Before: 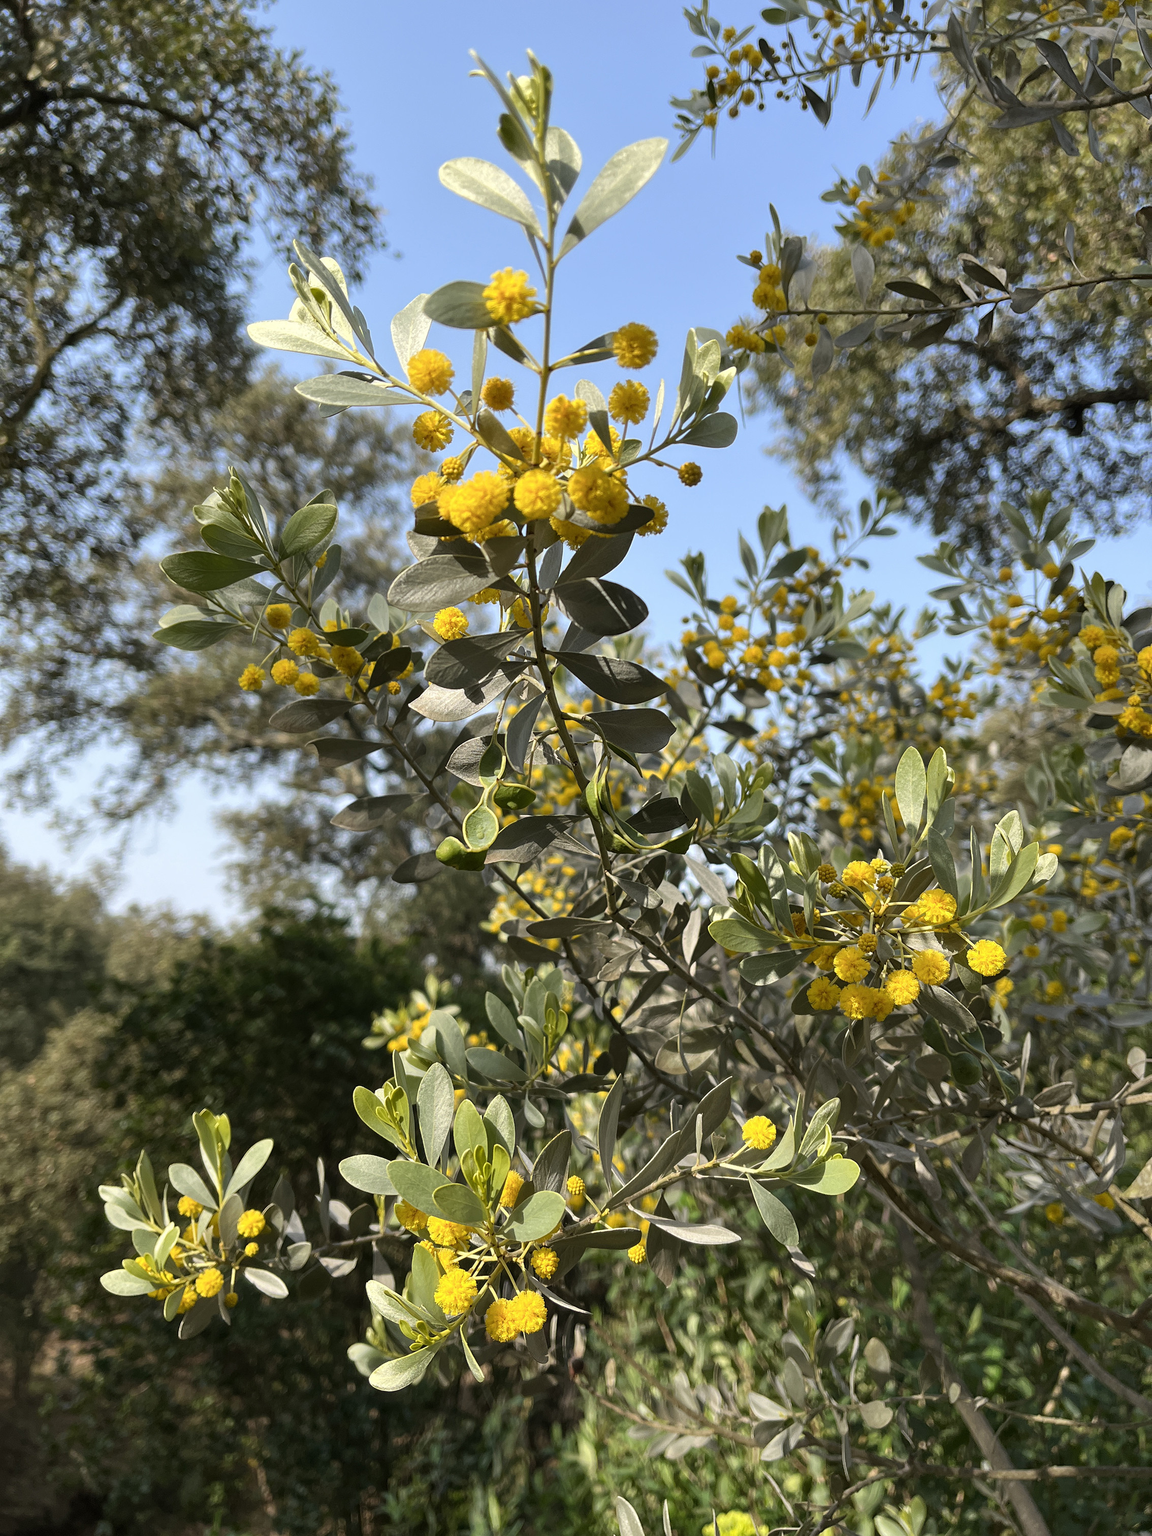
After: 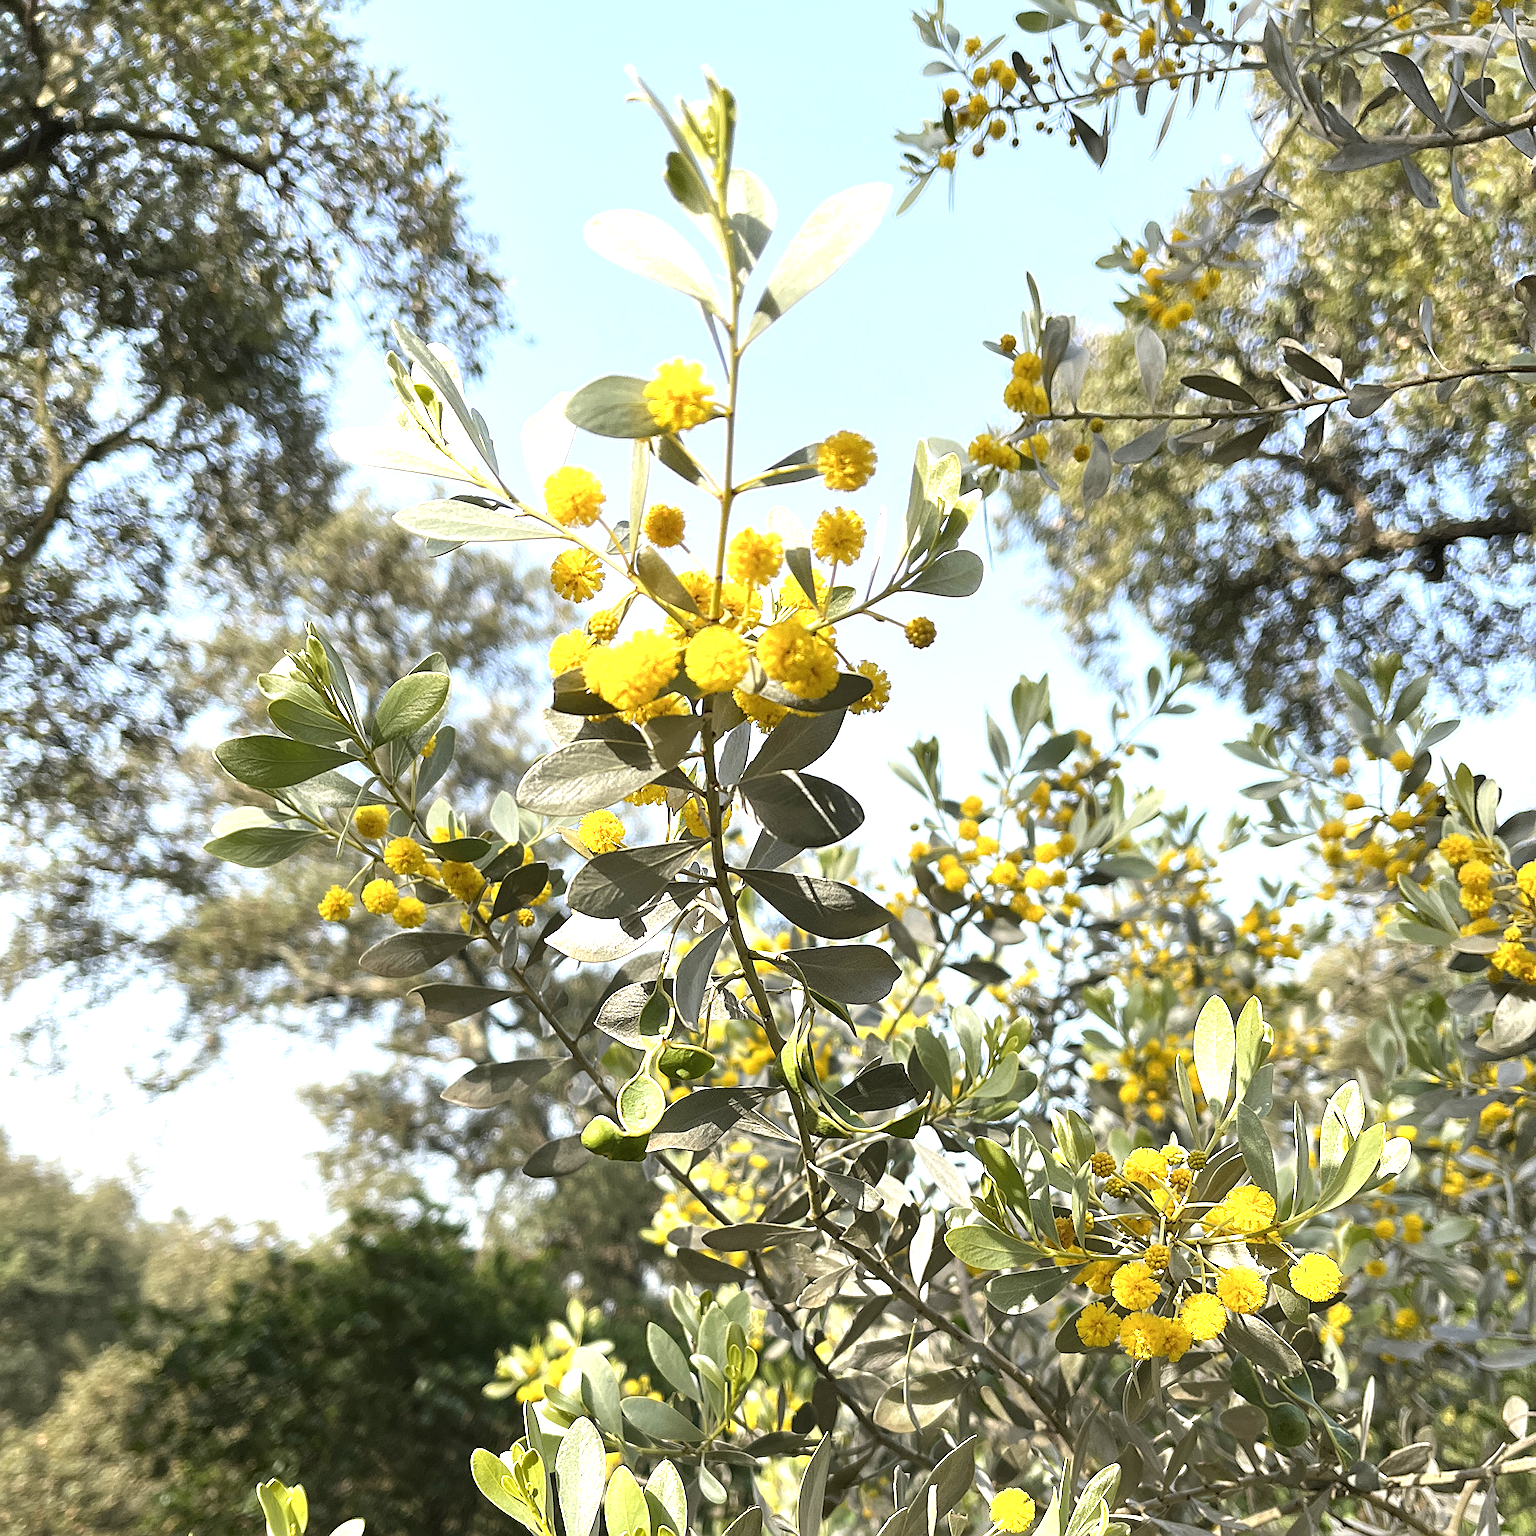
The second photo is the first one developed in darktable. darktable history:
crop: bottom 24.992%
sharpen: on, module defaults
exposure: black level correction 0, exposure 1.2 EV, compensate exposure bias true, compensate highlight preservation false
